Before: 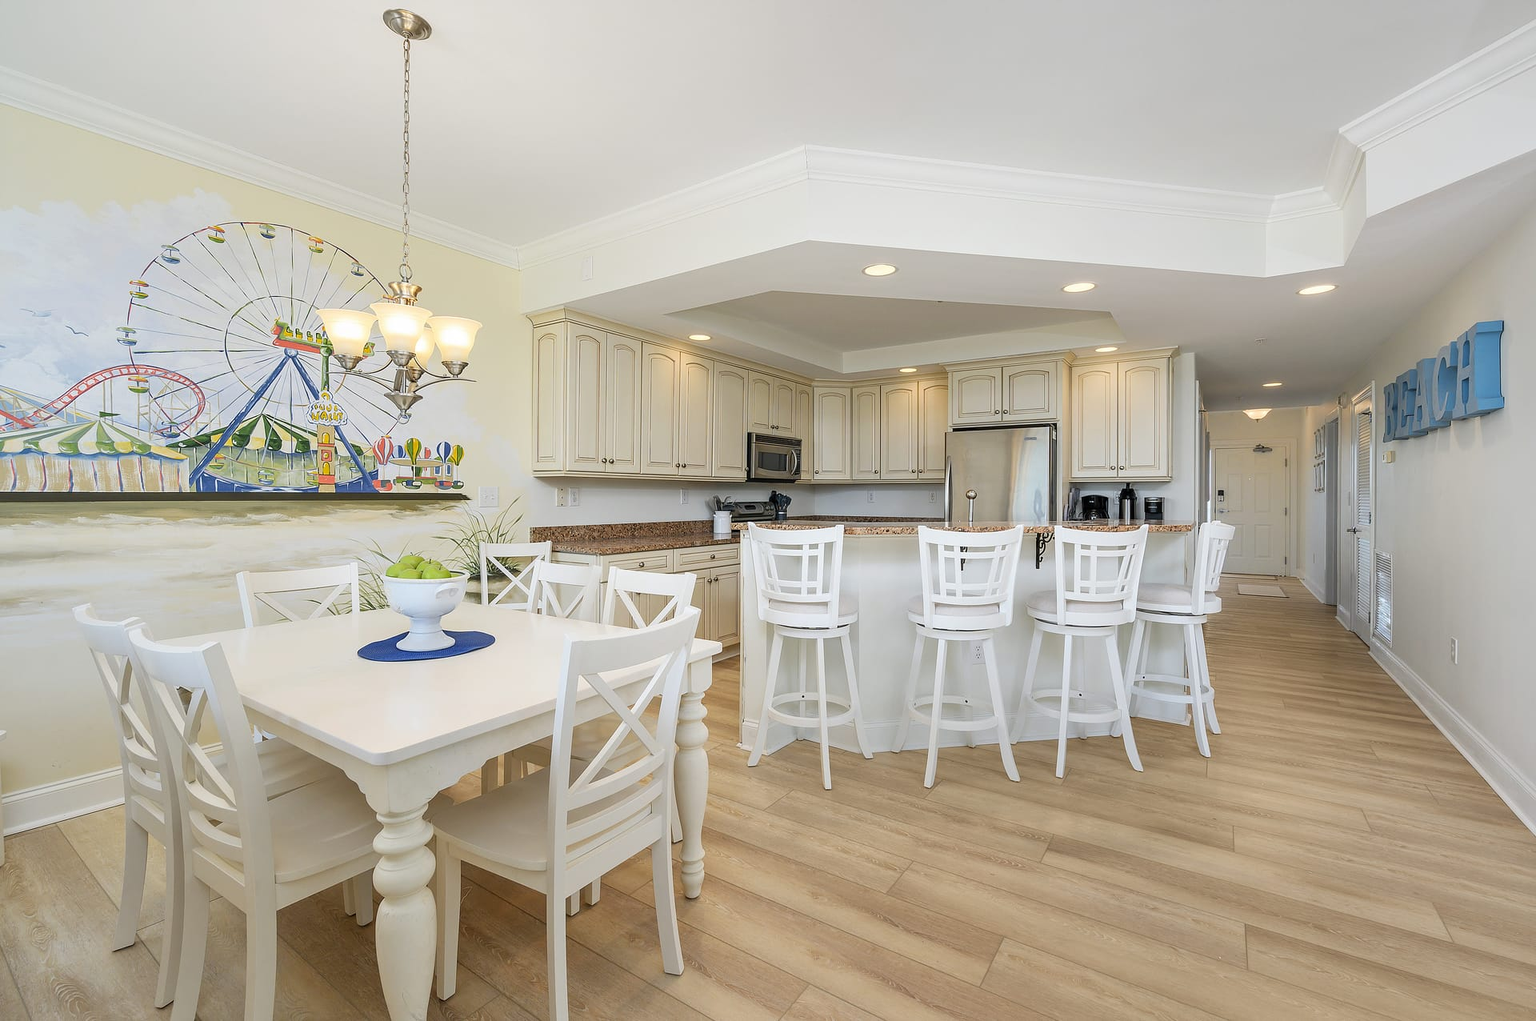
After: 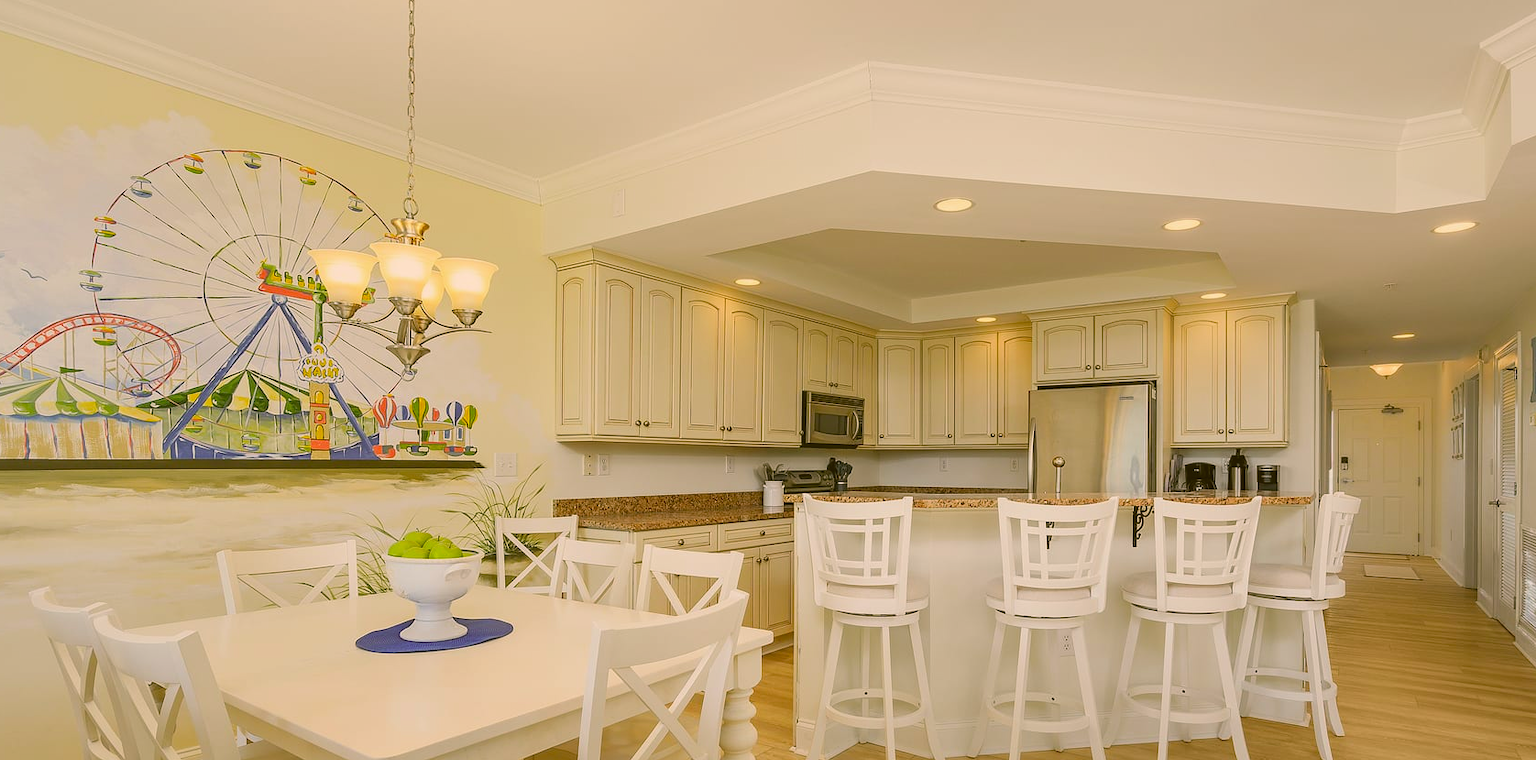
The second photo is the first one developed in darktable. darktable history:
crop: left 3.08%, top 8.977%, right 9.619%, bottom 25.968%
color correction: highlights a* 8.28, highlights b* 15.2, shadows a* -0.401, shadows b* 25.73
contrast brightness saturation: contrast -0.173, saturation 0.187
